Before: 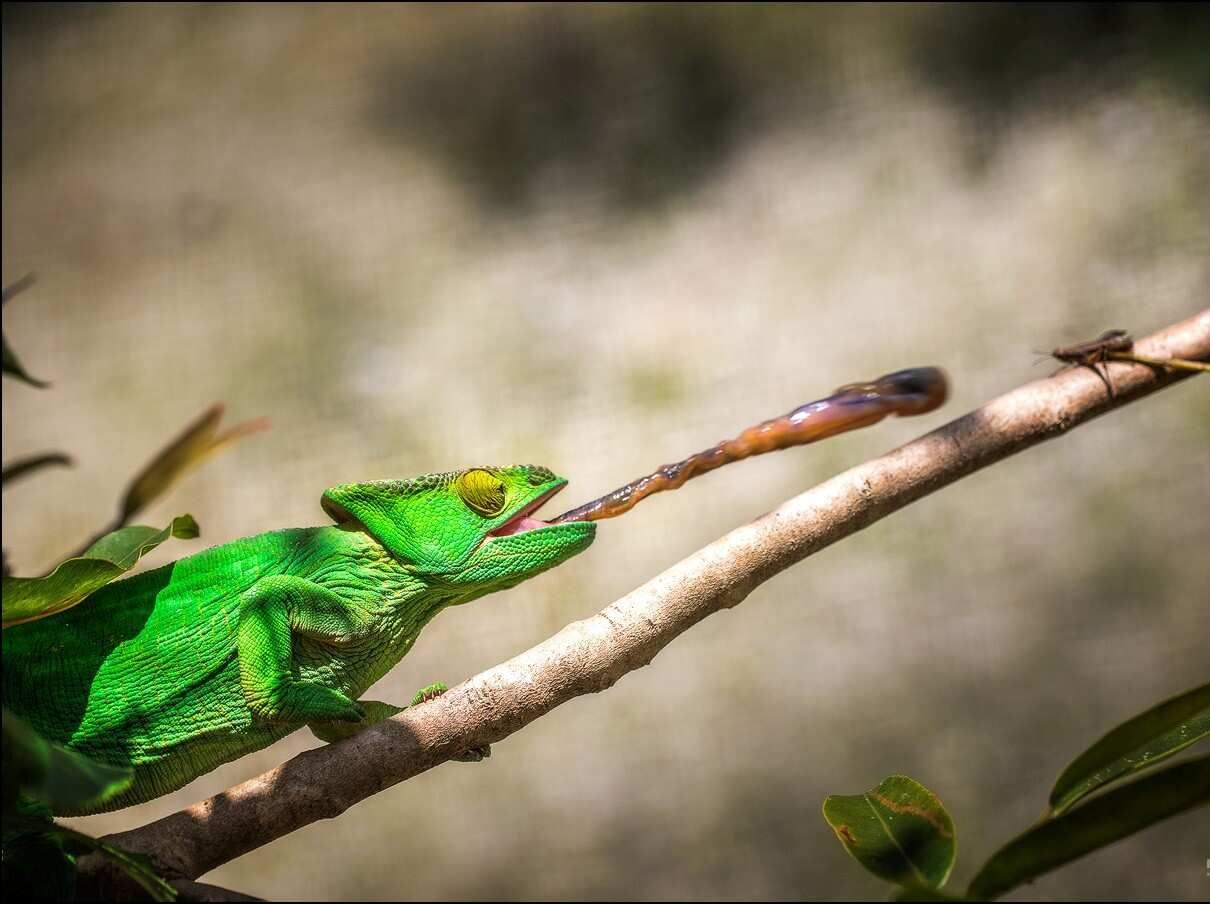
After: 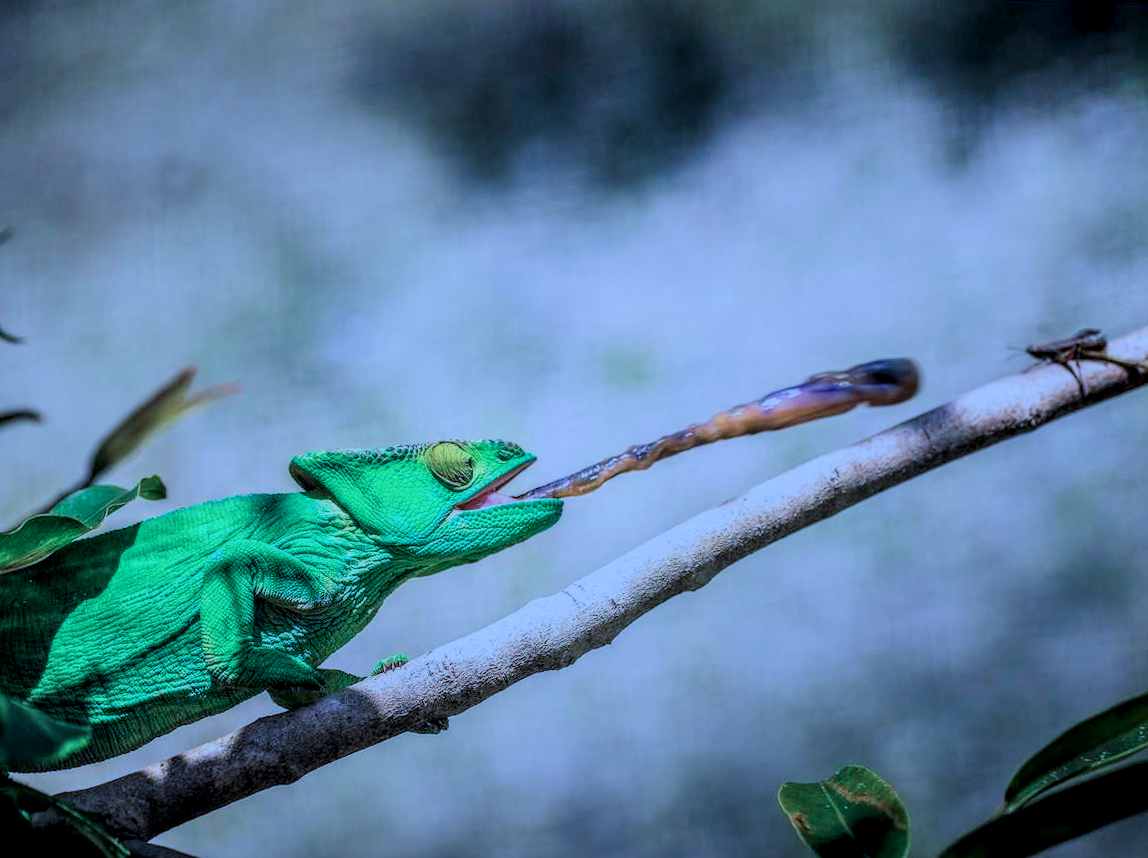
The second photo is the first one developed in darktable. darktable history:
local contrast: detail 130%
filmic rgb: black relative exposure -7.65 EV, white relative exposure 4.56 EV, hardness 3.61
color calibration: illuminant as shot in camera, x 0.463, y 0.419, temperature 2682.27 K, saturation algorithm version 1 (2020)
crop and rotate: angle -2.32°
